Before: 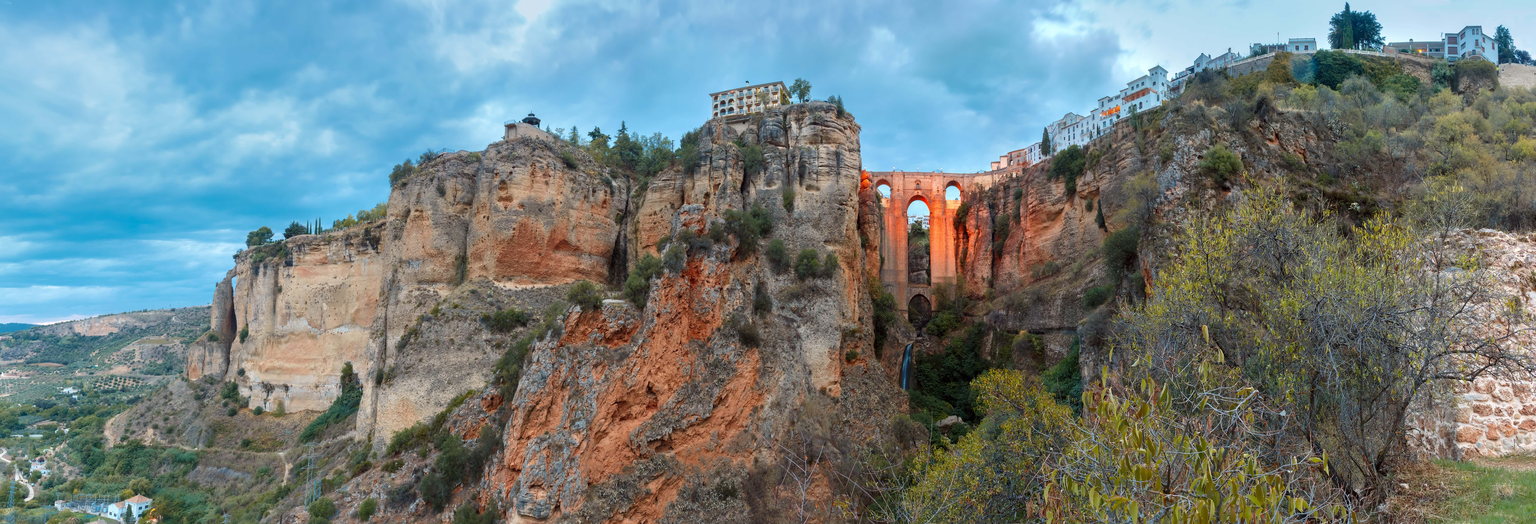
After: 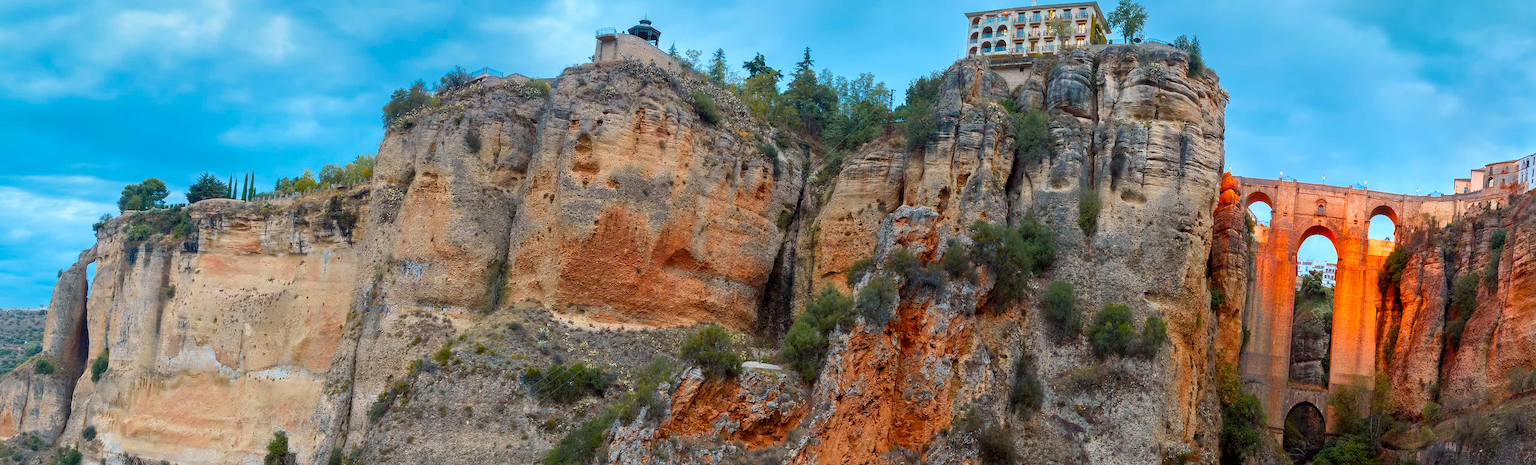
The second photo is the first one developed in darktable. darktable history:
sharpen: radius 0.972, amount 0.613
color balance rgb: global offset › luminance -0.356%, perceptual saturation grading › global saturation 35.679%
crop and rotate: angle -5.09°, left 2.218%, top 6.928%, right 27.338%, bottom 30.499%
